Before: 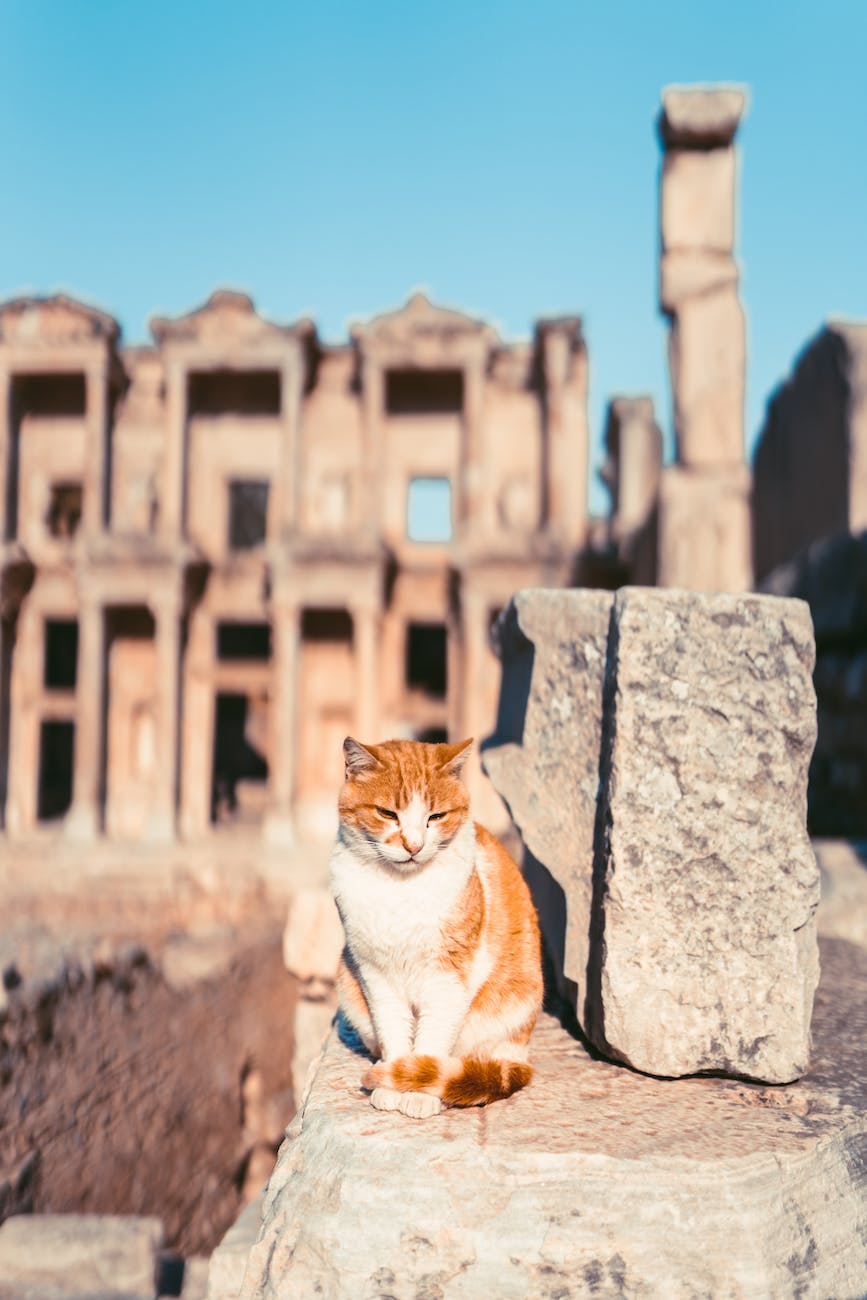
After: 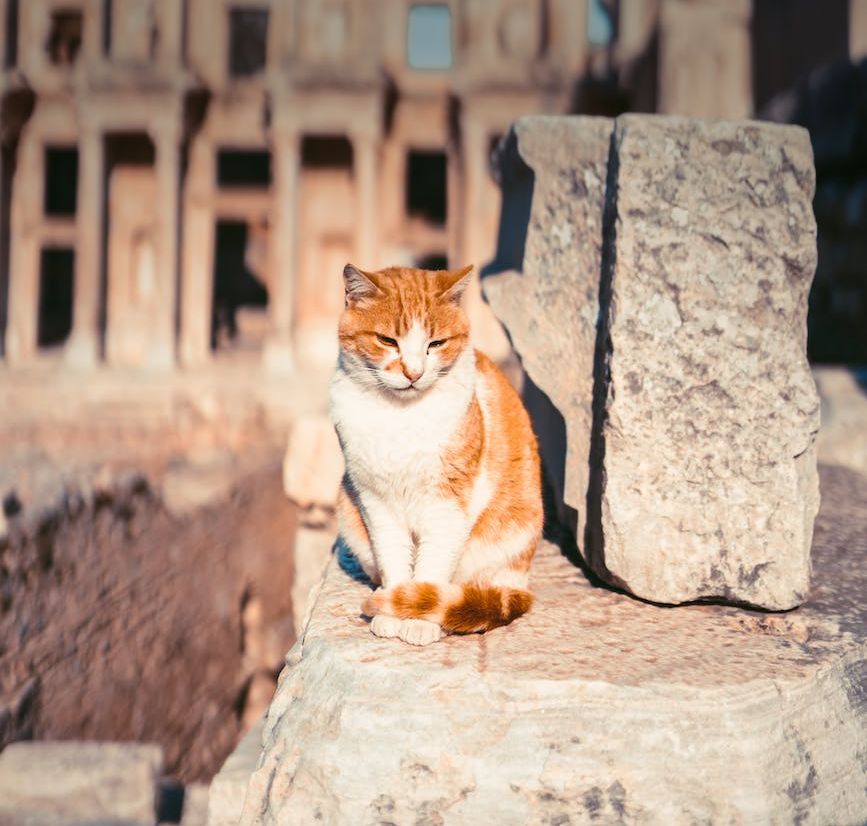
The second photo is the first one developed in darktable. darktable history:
crop and rotate: top 36.435%
vignetting: fall-off start 97.52%, fall-off radius 100%, brightness -0.574, saturation 0, center (-0.027, 0.404), width/height ratio 1.368, unbound false
